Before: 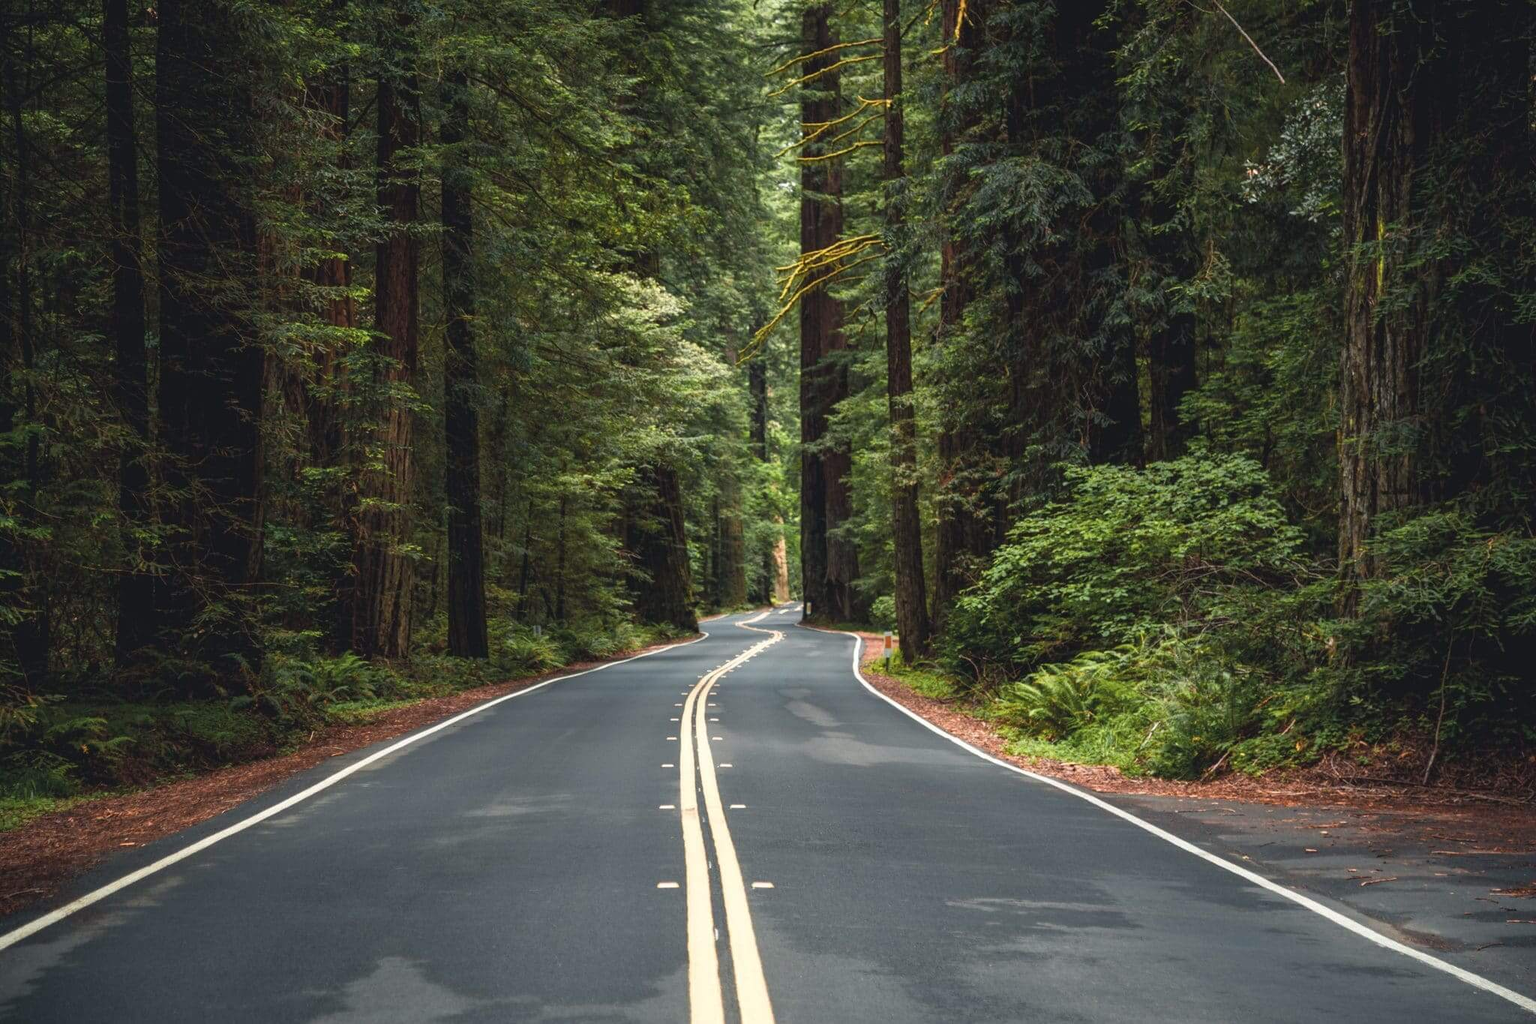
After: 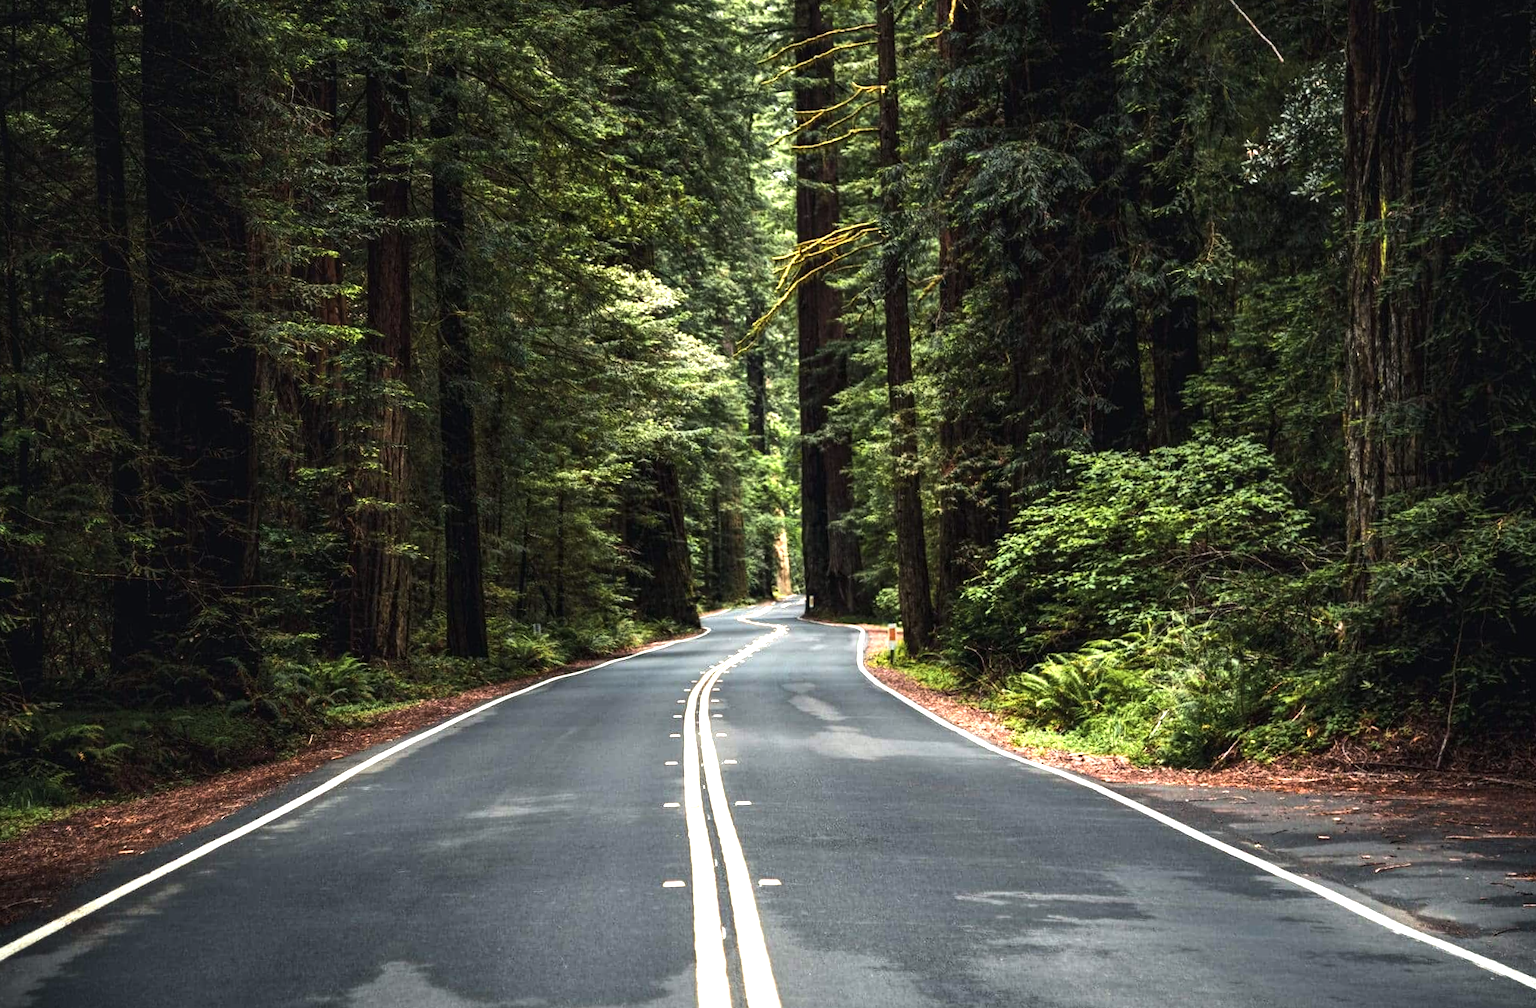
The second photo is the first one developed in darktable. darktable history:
rotate and perspective: rotation -1°, crop left 0.011, crop right 0.989, crop top 0.025, crop bottom 0.975
local contrast: highlights 100%, shadows 100%, detail 120%, midtone range 0.2
tone equalizer: -8 EV -1.08 EV, -7 EV -1.01 EV, -6 EV -0.867 EV, -5 EV -0.578 EV, -3 EV 0.578 EV, -2 EV 0.867 EV, -1 EV 1.01 EV, +0 EV 1.08 EV, edges refinement/feathering 500, mask exposure compensation -1.57 EV, preserve details no
exposure: exposure 0.127 EV, compensate highlight preservation false
